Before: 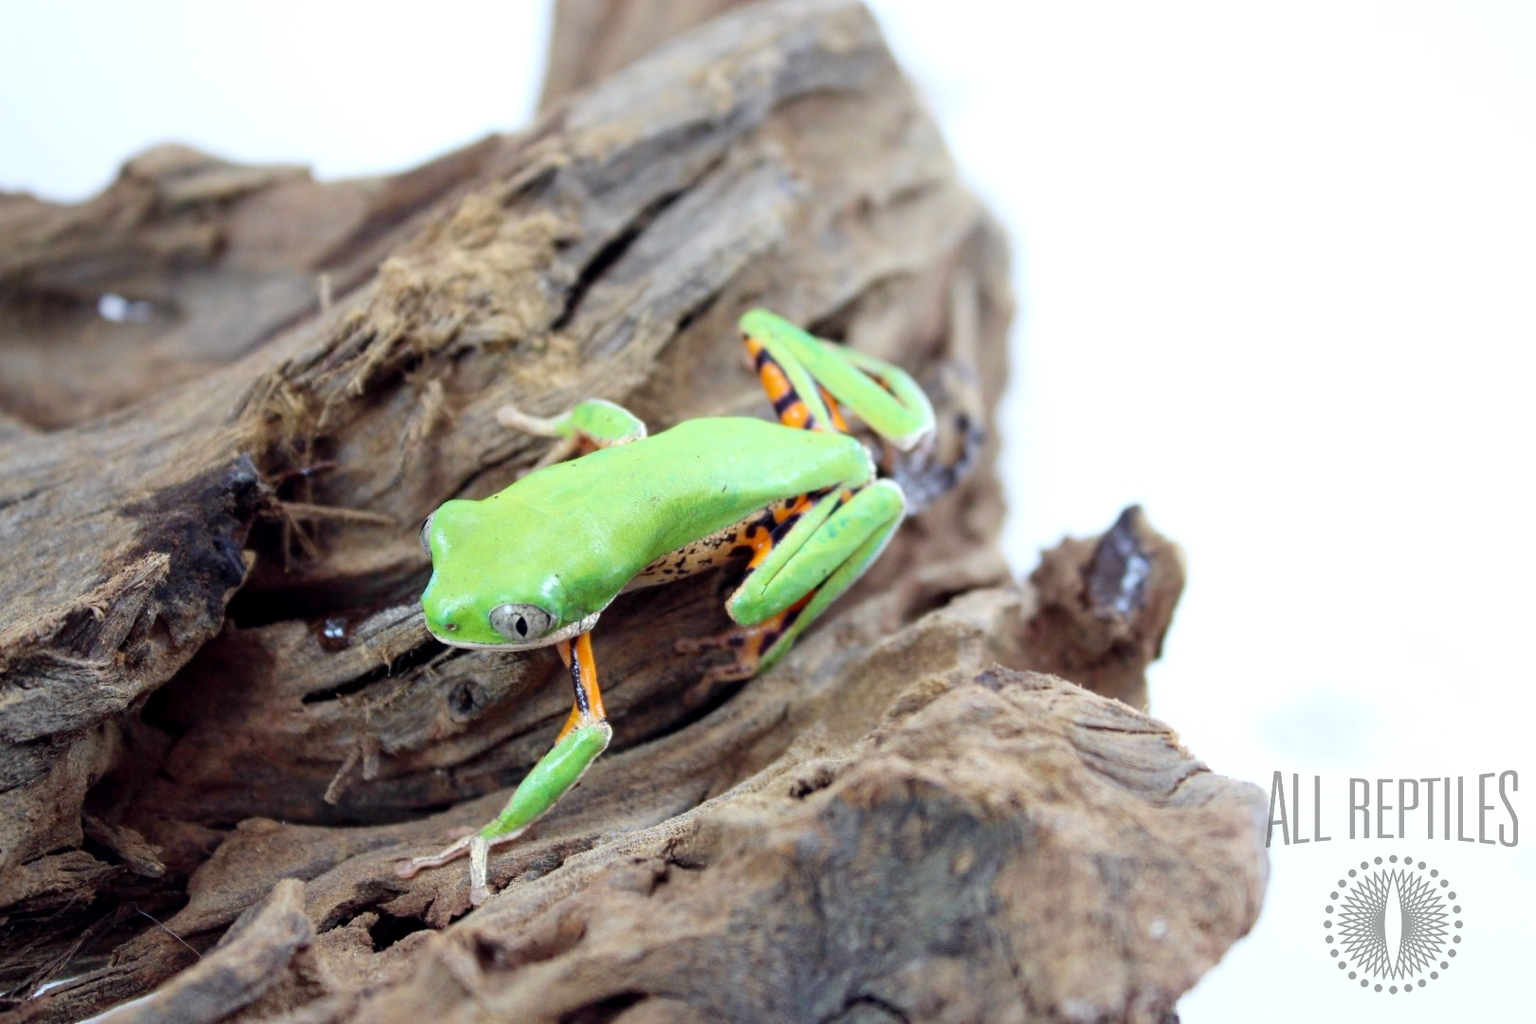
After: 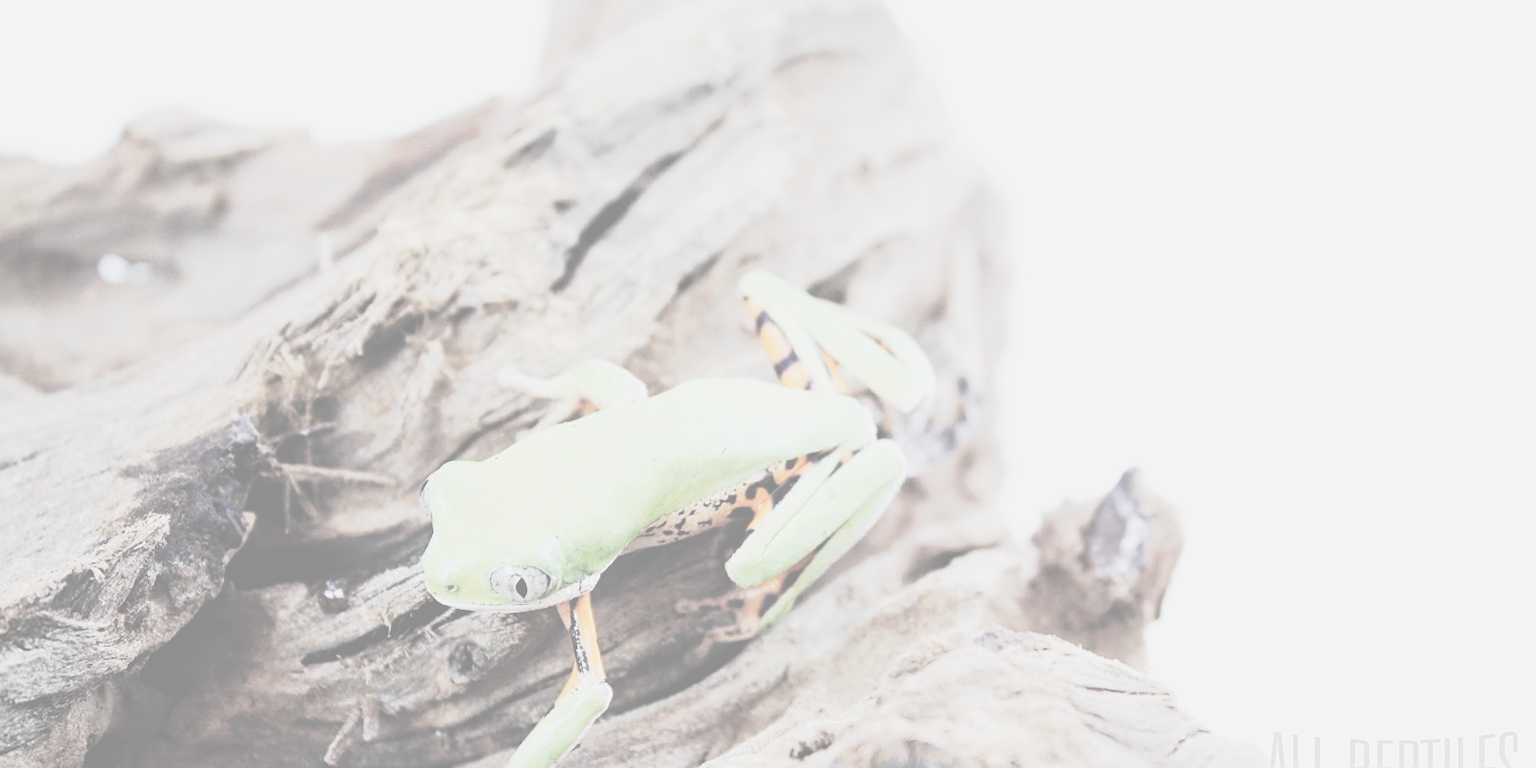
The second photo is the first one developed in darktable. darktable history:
white balance: red 1.009, blue 1.027
crop: top 3.857%, bottom 21.132%
contrast brightness saturation: contrast -0.32, brightness 0.75, saturation -0.78
exposure: compensate highlight preservation false
base curve: curves: ch0 [(0, 0) (0.036, 0.025) (0.121, 0.166) (0.206, 0.329) (0.605, 0.79) (1, 1)], preserve colors none
tone curve: curves: ch0 [(0, 0) (0.003, 0.004) (0.011, 0.015) (0.025, 0.033) (0.044, 0.058) (0.069, 0.091) (0.1, 0.131) (0.136, 0.178) (0.177, 0.232) (0.224, 0.294) (0.277, 0.362) (0.335, 0.434) (0.399, 0.512) (0.468, 0.582) (0.543, 0.646) (0.623, 0.713) (0.709, 0.783) (0.801, 0.876) (0.898, 0.938) (1, 1)], preserve colors none
sharpen: on, module defaults
